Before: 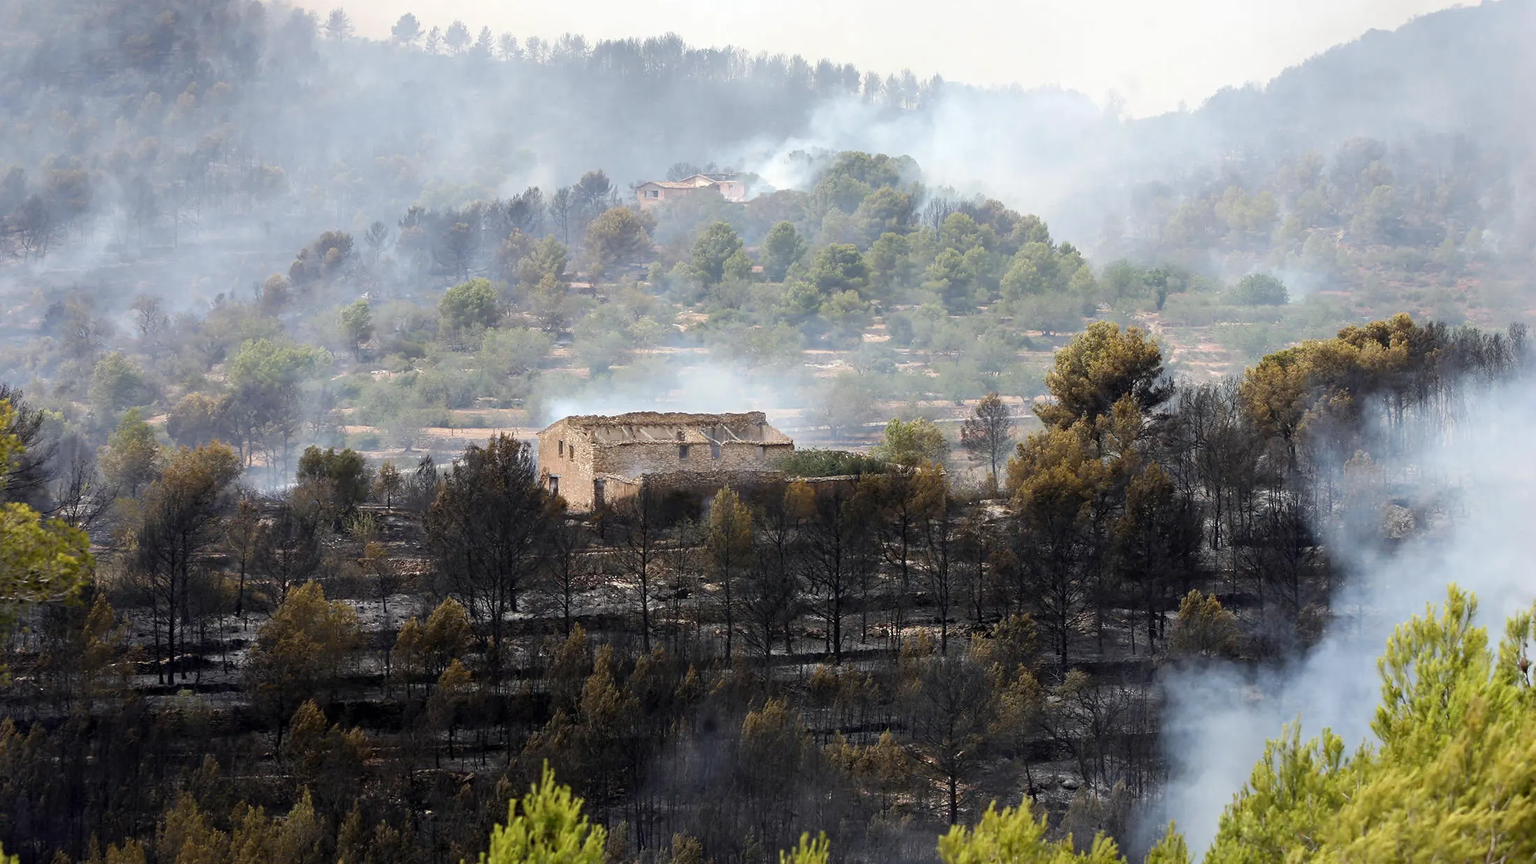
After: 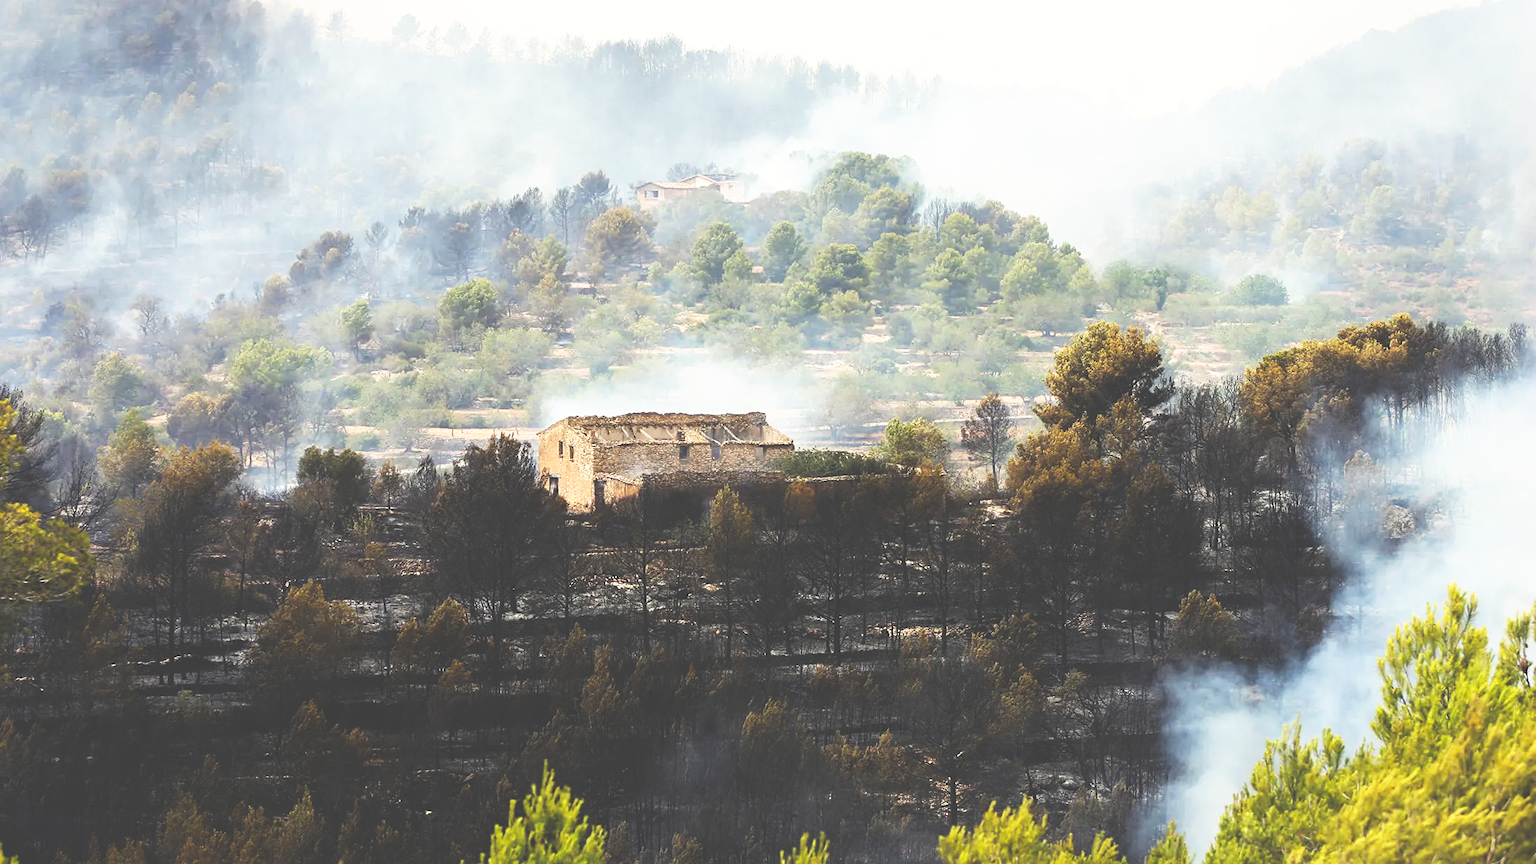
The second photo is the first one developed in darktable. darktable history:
color balance rgb: highlights gain › luminance 6.491%, highlights gain › chroma 2.53%, highlights gain › hue 89.18°, perceptual saturation grading › global saturation 9.709%
exposure: black level correction -0.029, compensate highlight preservation false
base curve: curves: ch0 [(0, 0.036) (0.007, 0.037) (0.604, 0.887) (1, 1)], preserve colors none
sharpen: amount 0.201
